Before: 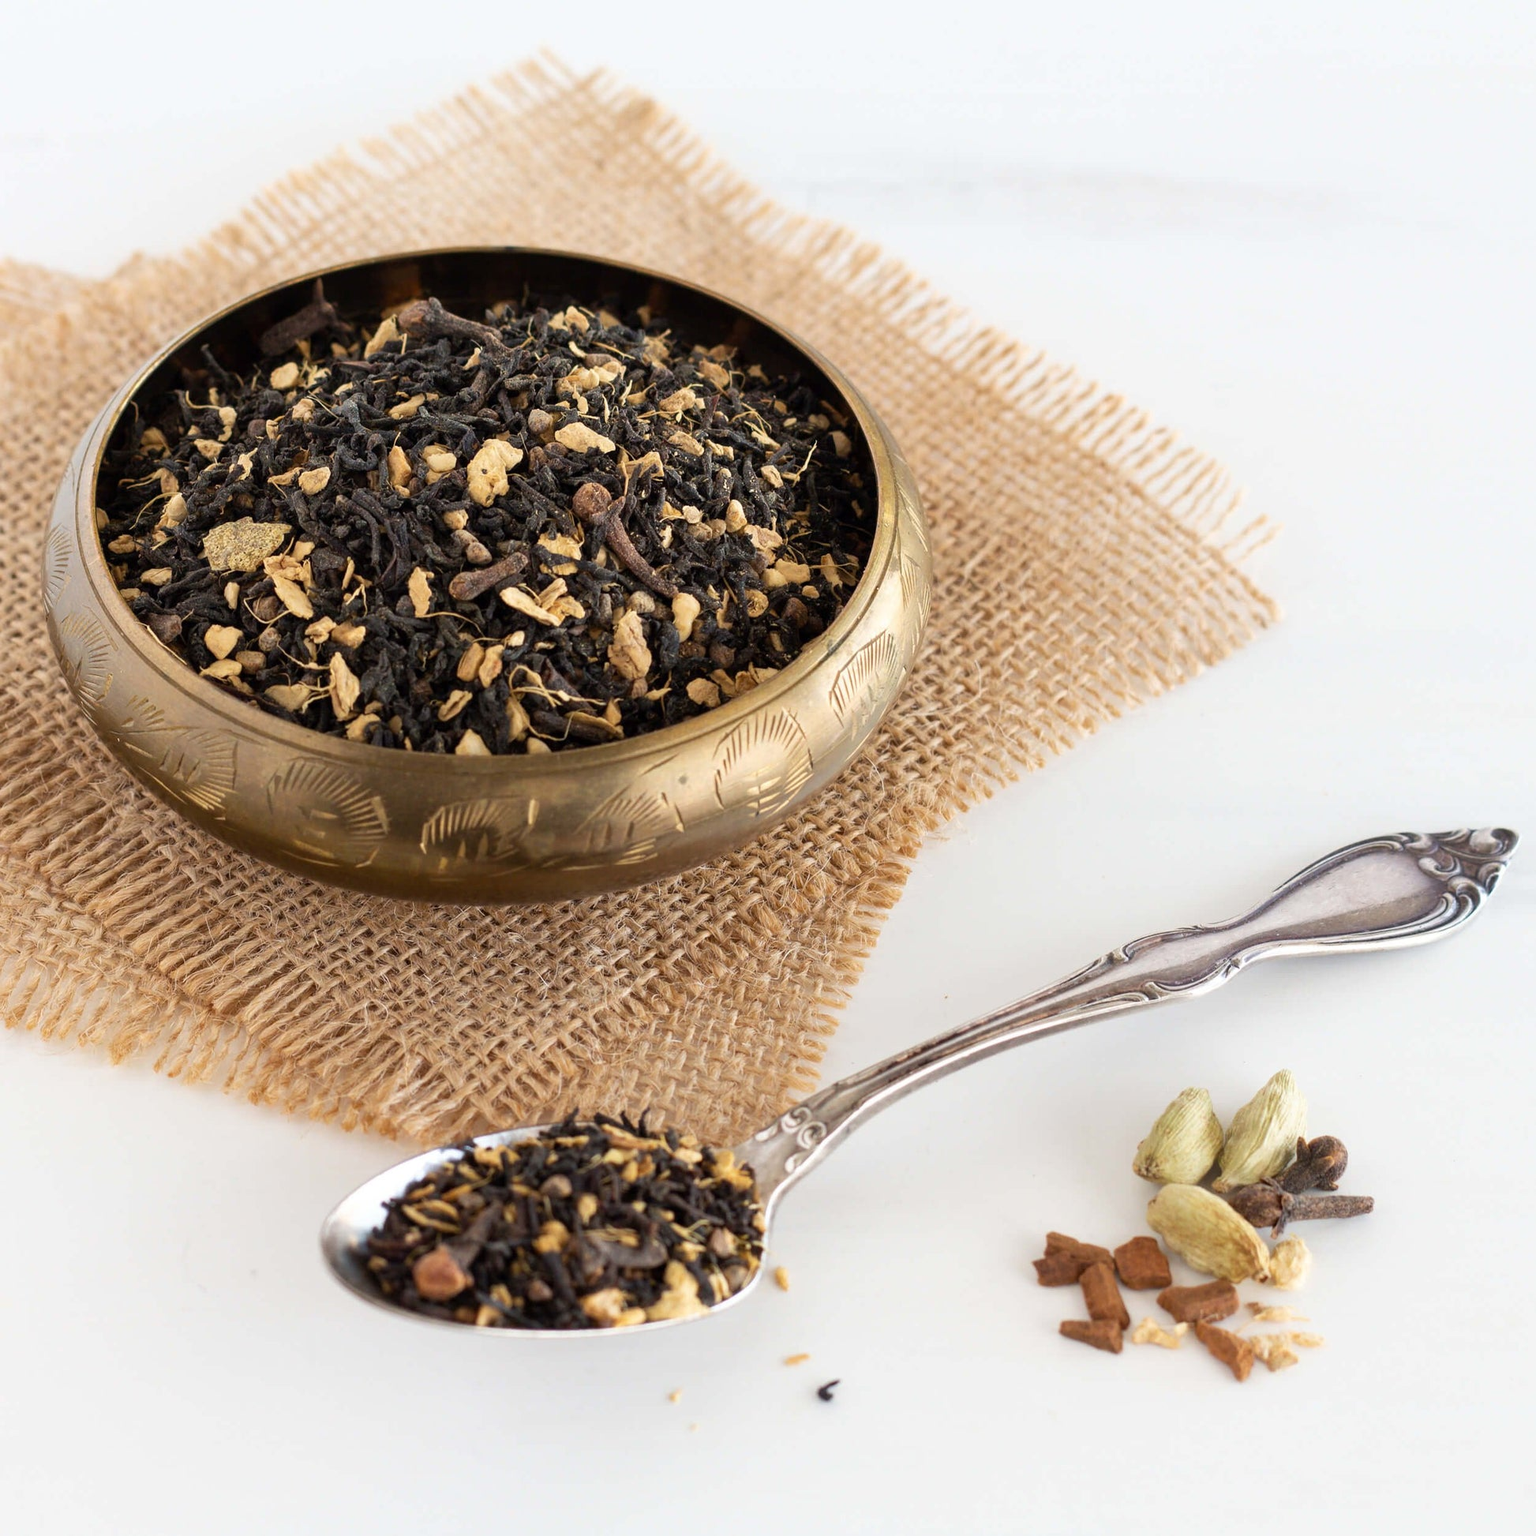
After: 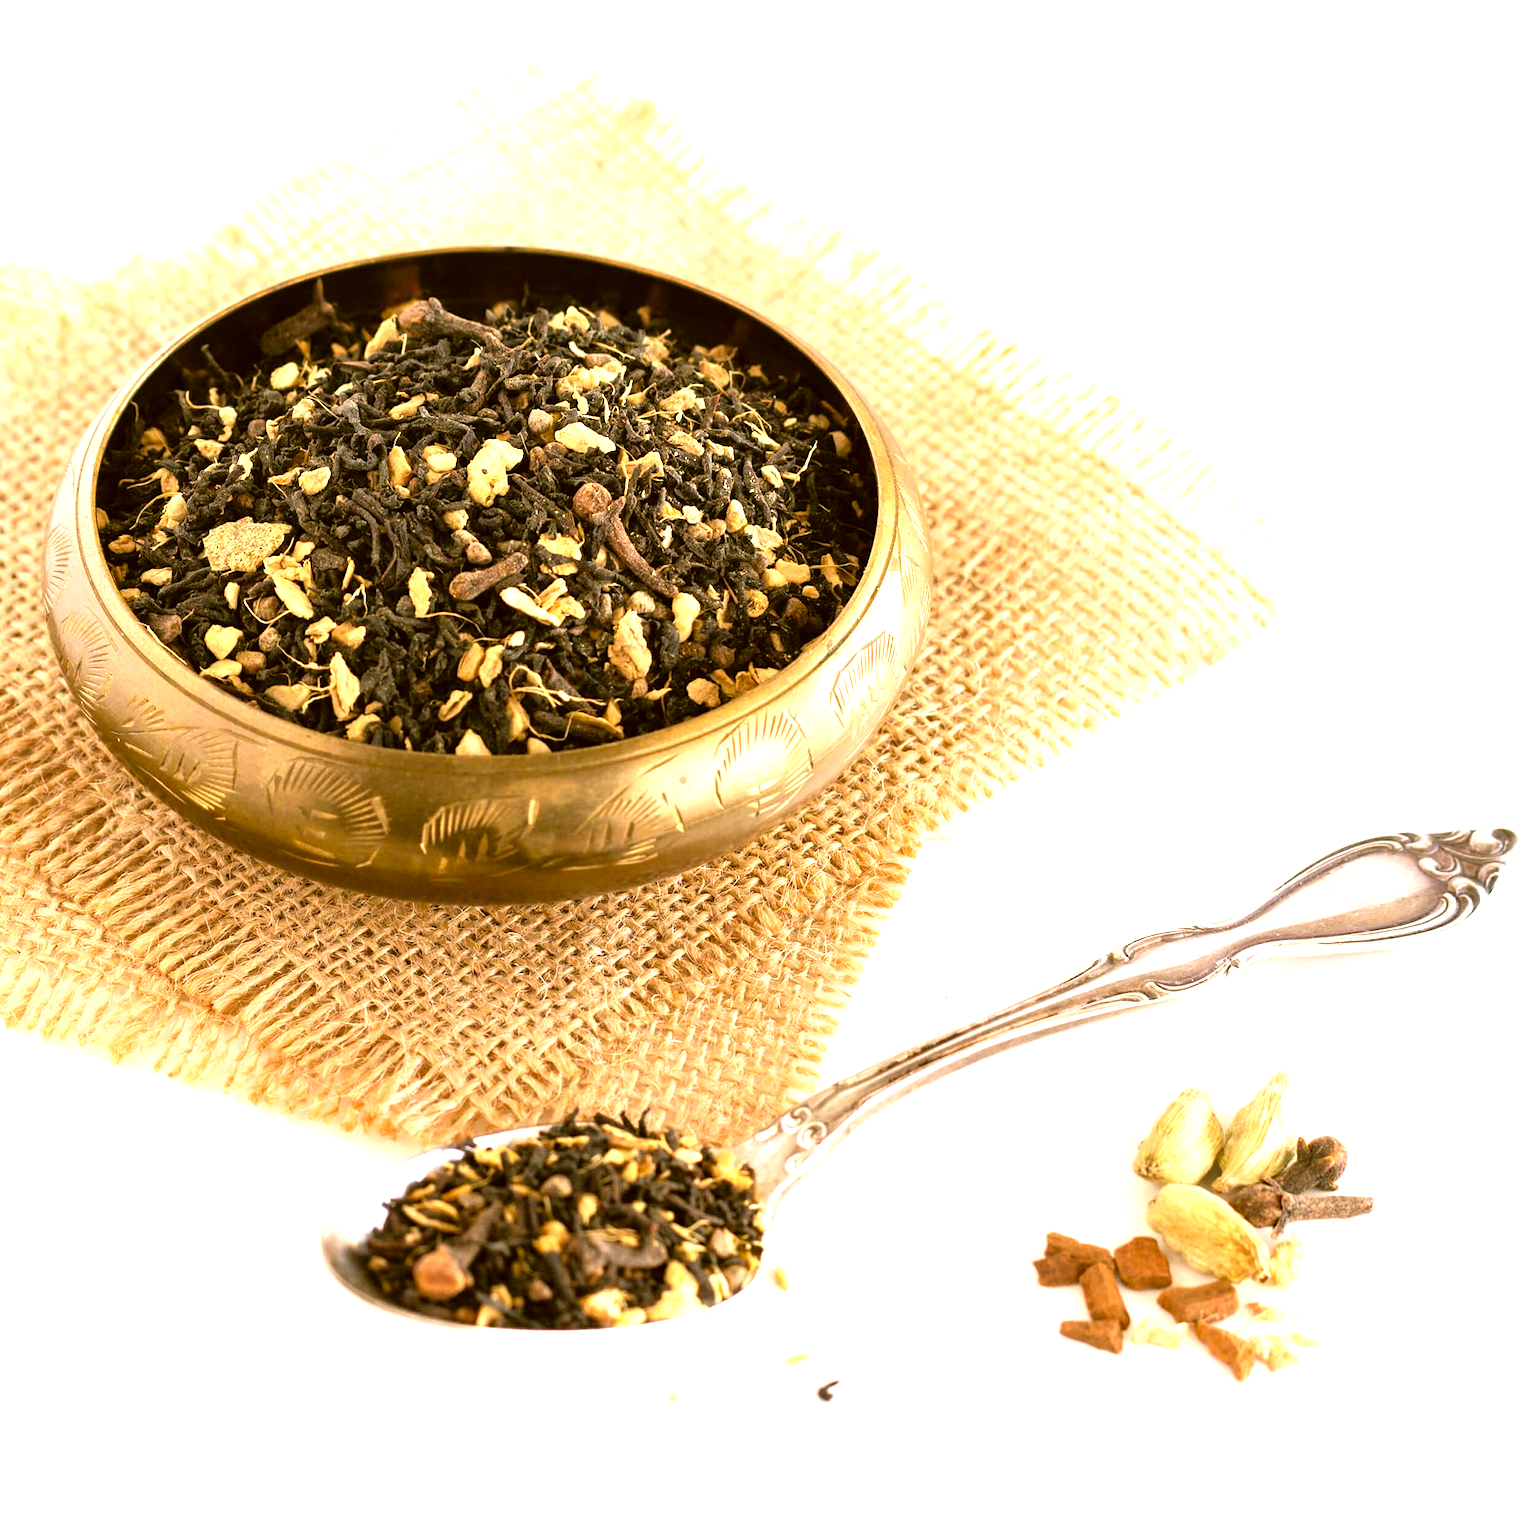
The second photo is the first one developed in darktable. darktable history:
color correction: highlights a* 8.79, highlights b* 15.48, shadows a* -0.371, shadows b* 26.94
tone equalizer: -8 EV -0.396 EV, -7 EV -0.39 EV, -6 EV -0.329 EV, -5 EV -0.235 EV, -3 EV 0.215 EV, -2 EV 0.355 EV, -1 EV 0.389 EV, +0 EV 0.443 EV
exposure: black level correction 0, exposure 0.702 EV, compensate highlight preservation false
